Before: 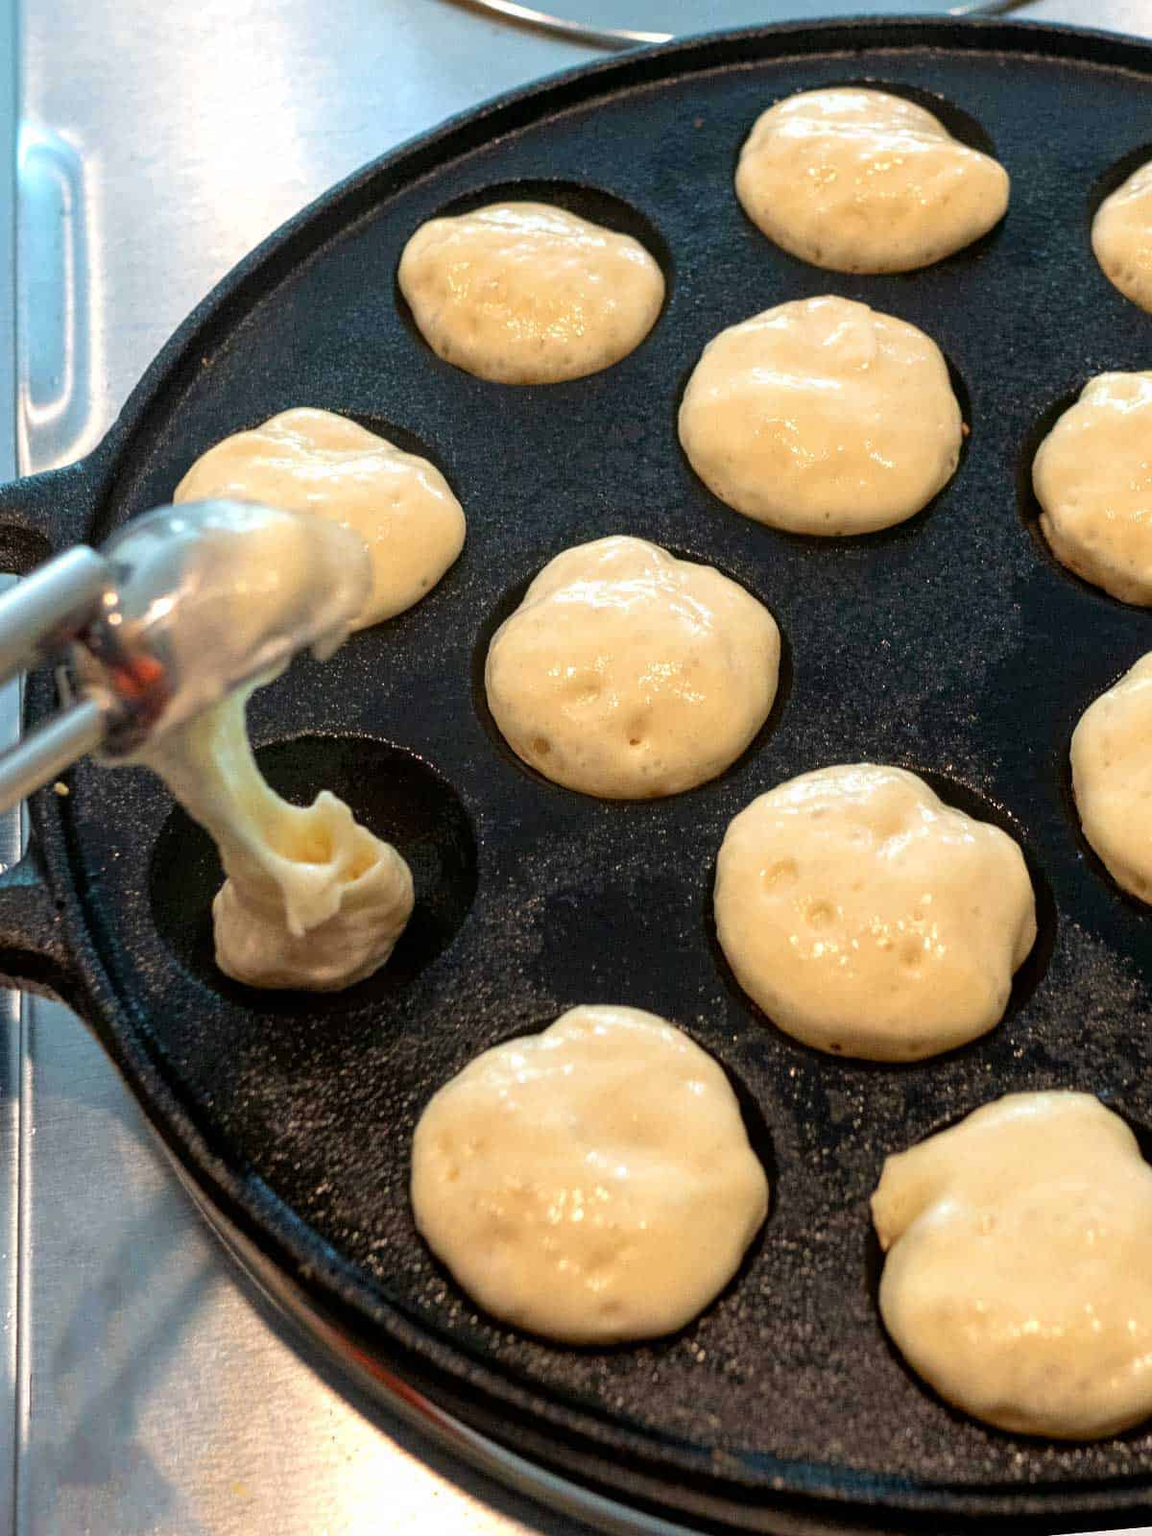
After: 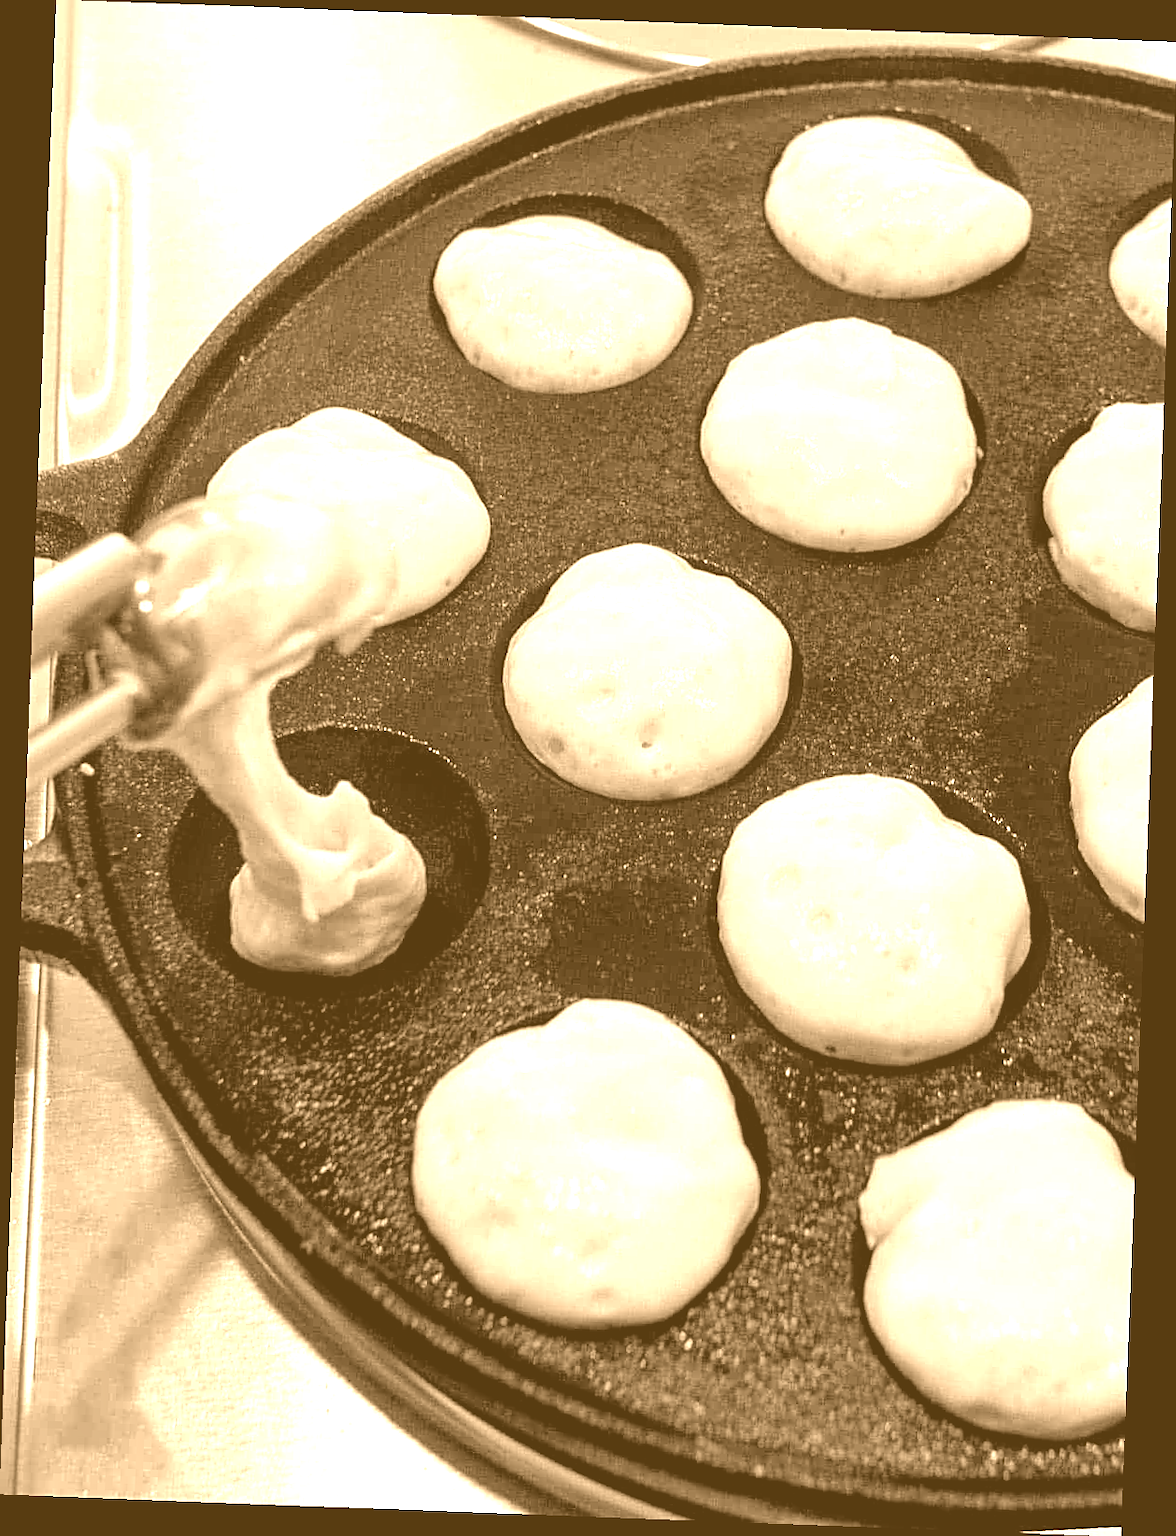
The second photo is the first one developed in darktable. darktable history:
rotate and perspective: rotation 2.17°, automatic cropping off
sharpen: on, module defaults
colorize: hue 28.8°, source mix 100%
local contrast: mode bilateral grid, contrast 20, coarseness 50, detail 130%, midtone range 0.2
color contrast: green-magenta contrast 0.81
